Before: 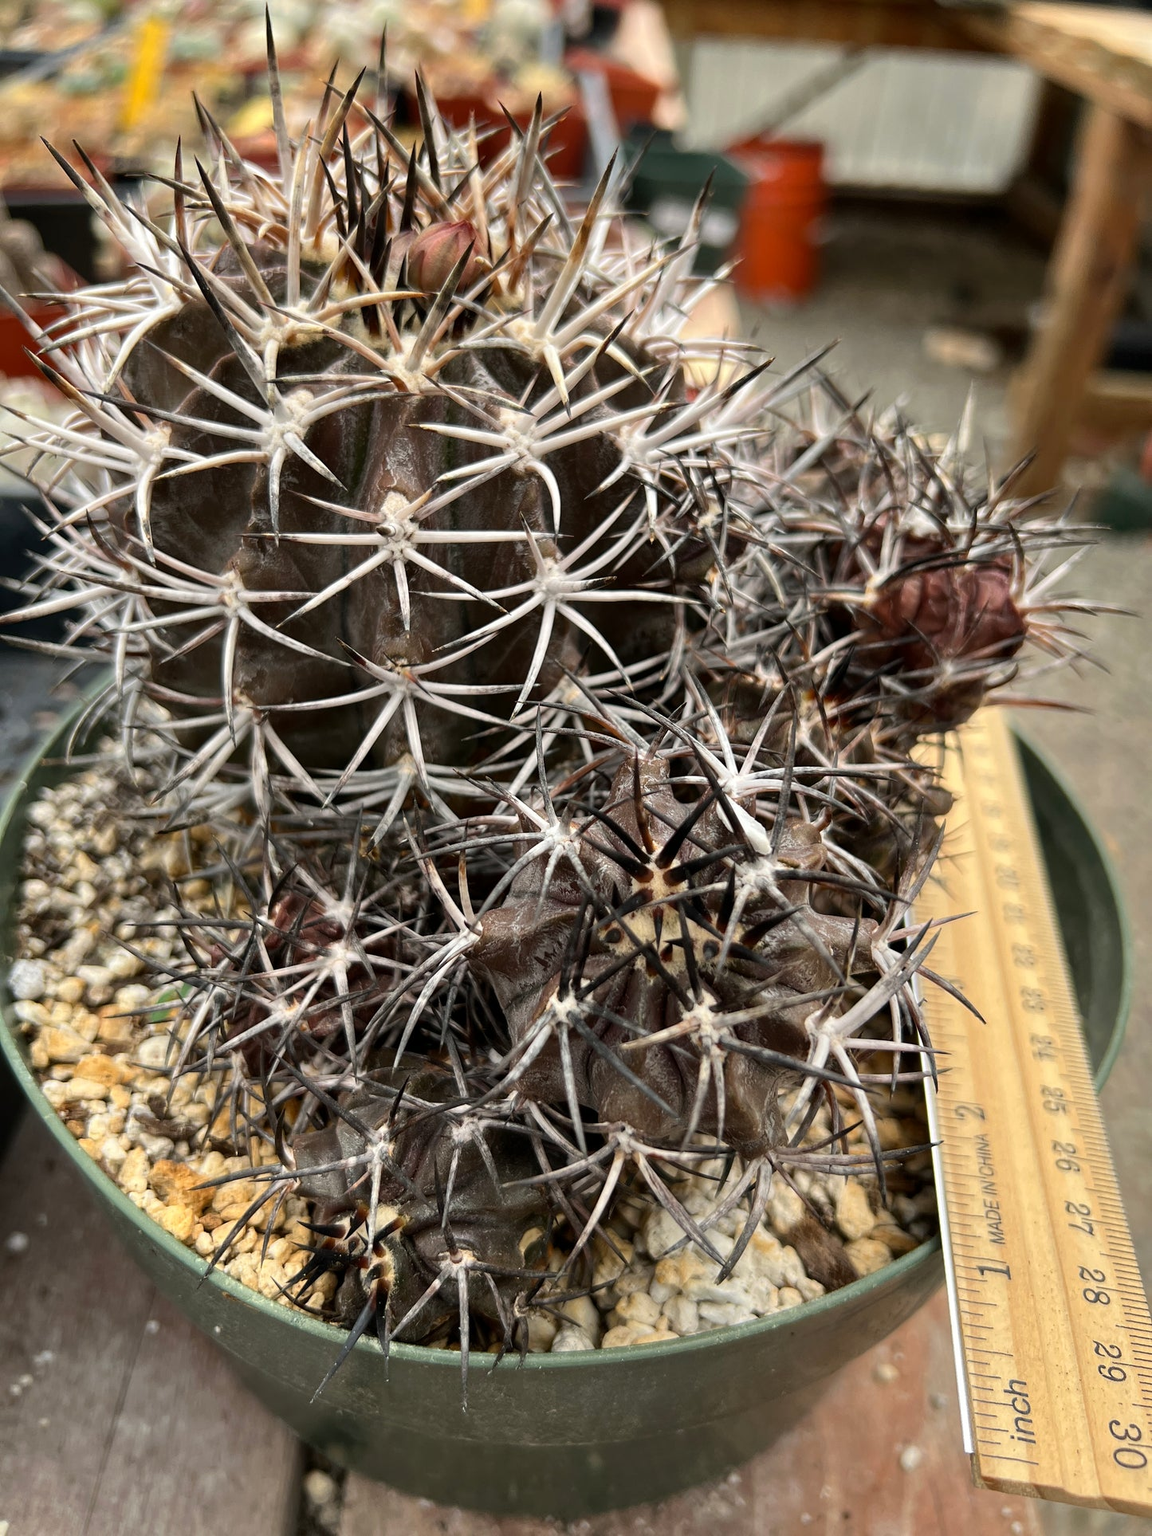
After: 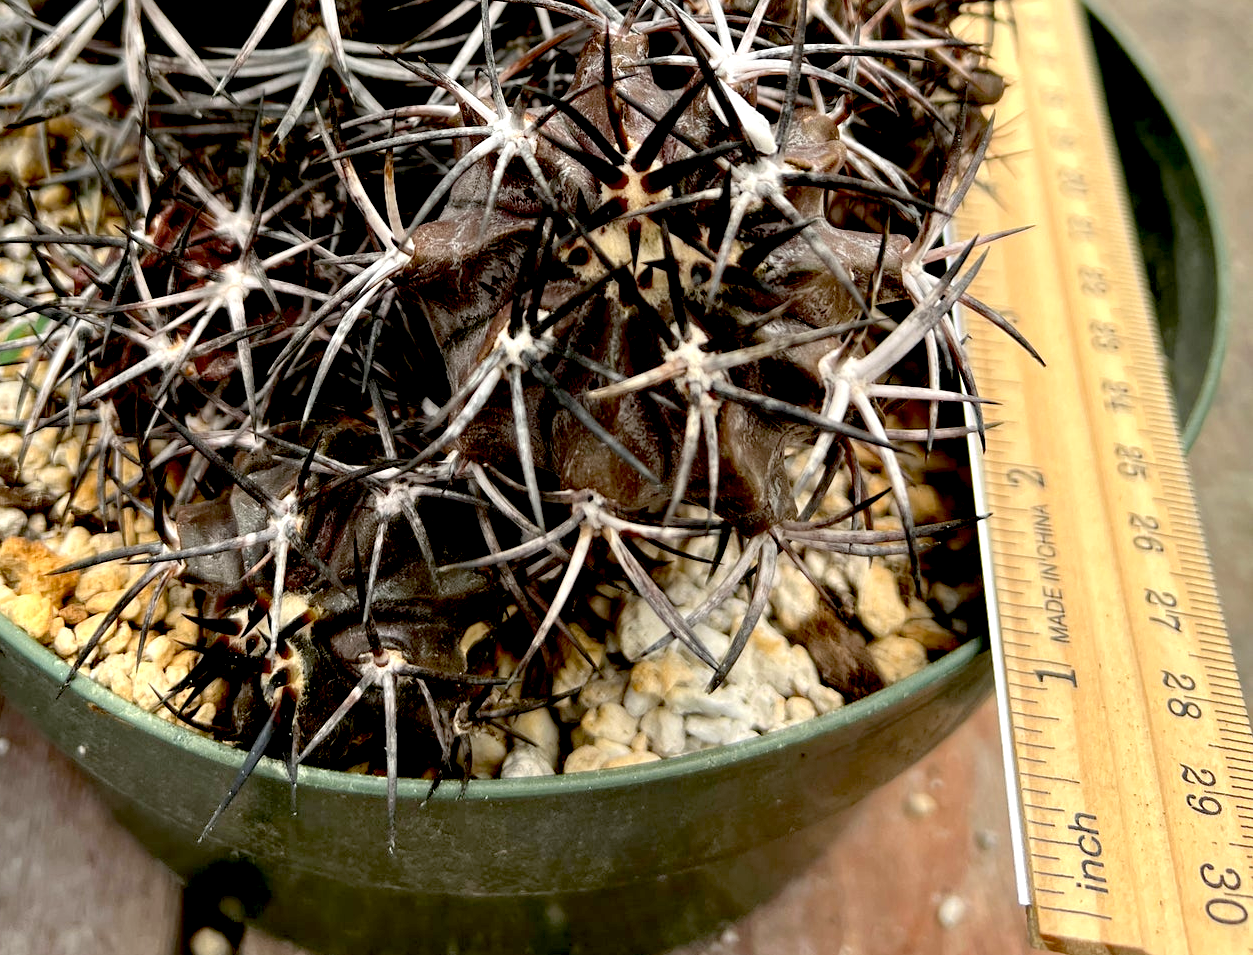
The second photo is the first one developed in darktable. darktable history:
exposure: black level correction 0.032, exposure 0.326 EV, compensate exposure bias true, compensate highlight preservation false
crop and rotate: left 13.268%, top 47.663%, bottom 2.727%
